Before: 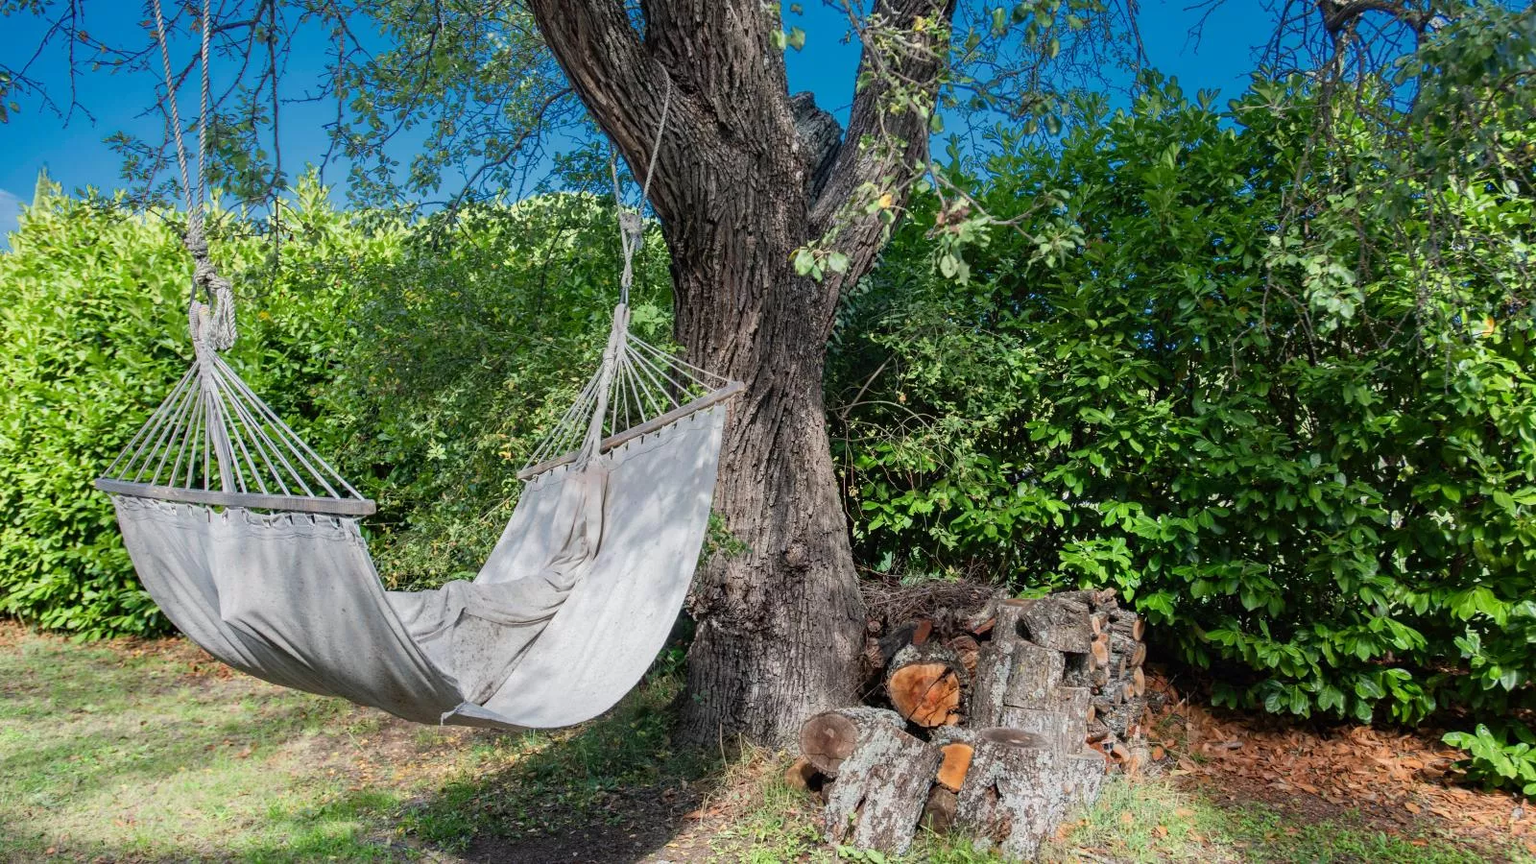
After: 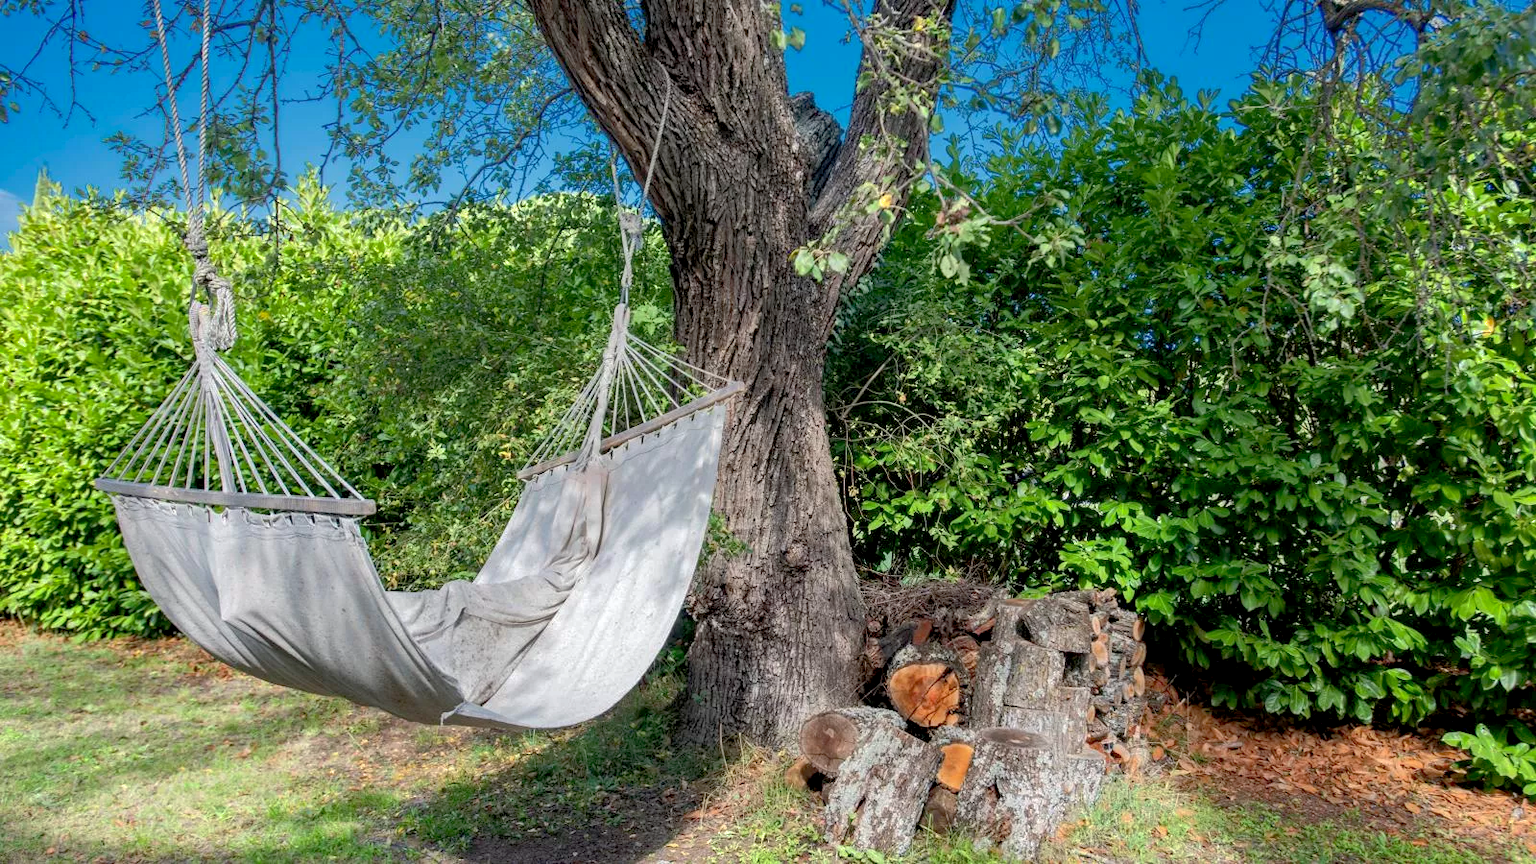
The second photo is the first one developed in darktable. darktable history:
shadows and highlights: on, module defaults
exposure: black level correction 0.005, exposure 0.281 EV, compensate highlight preservation false
